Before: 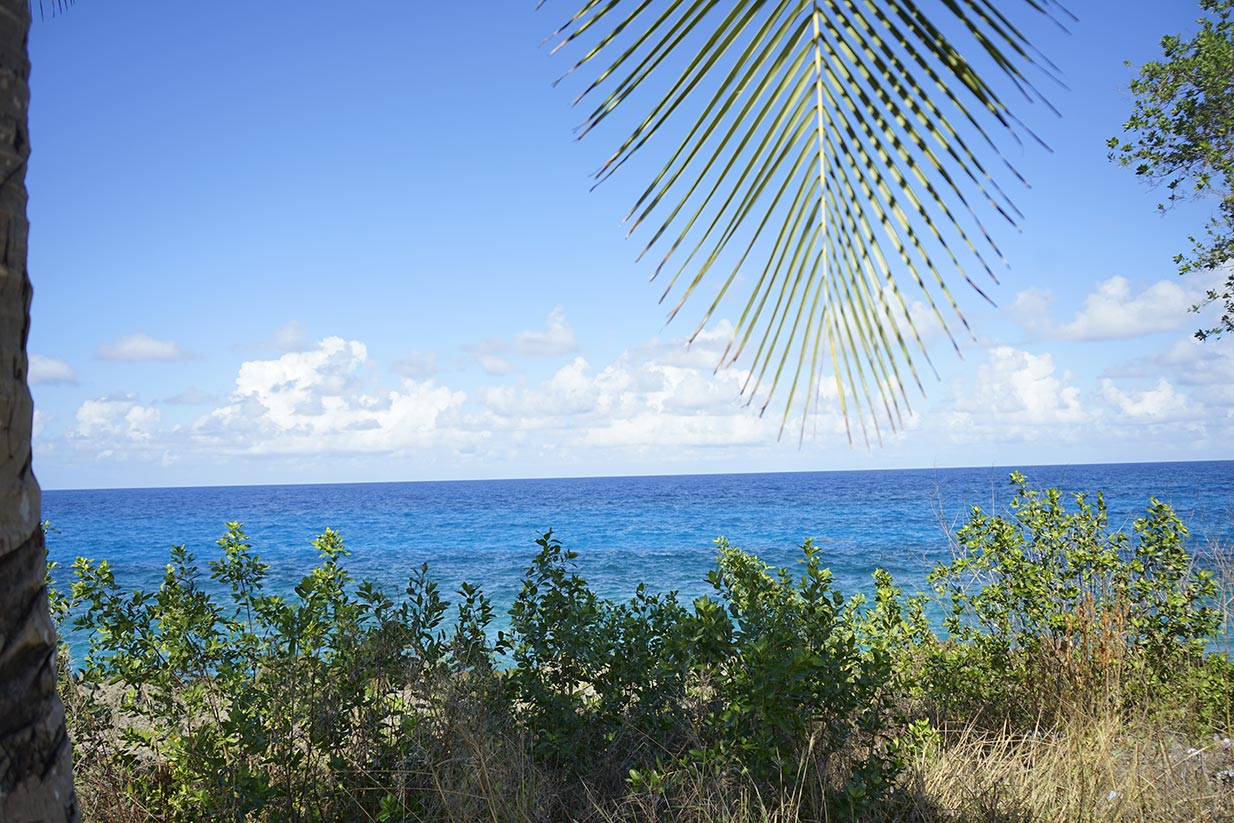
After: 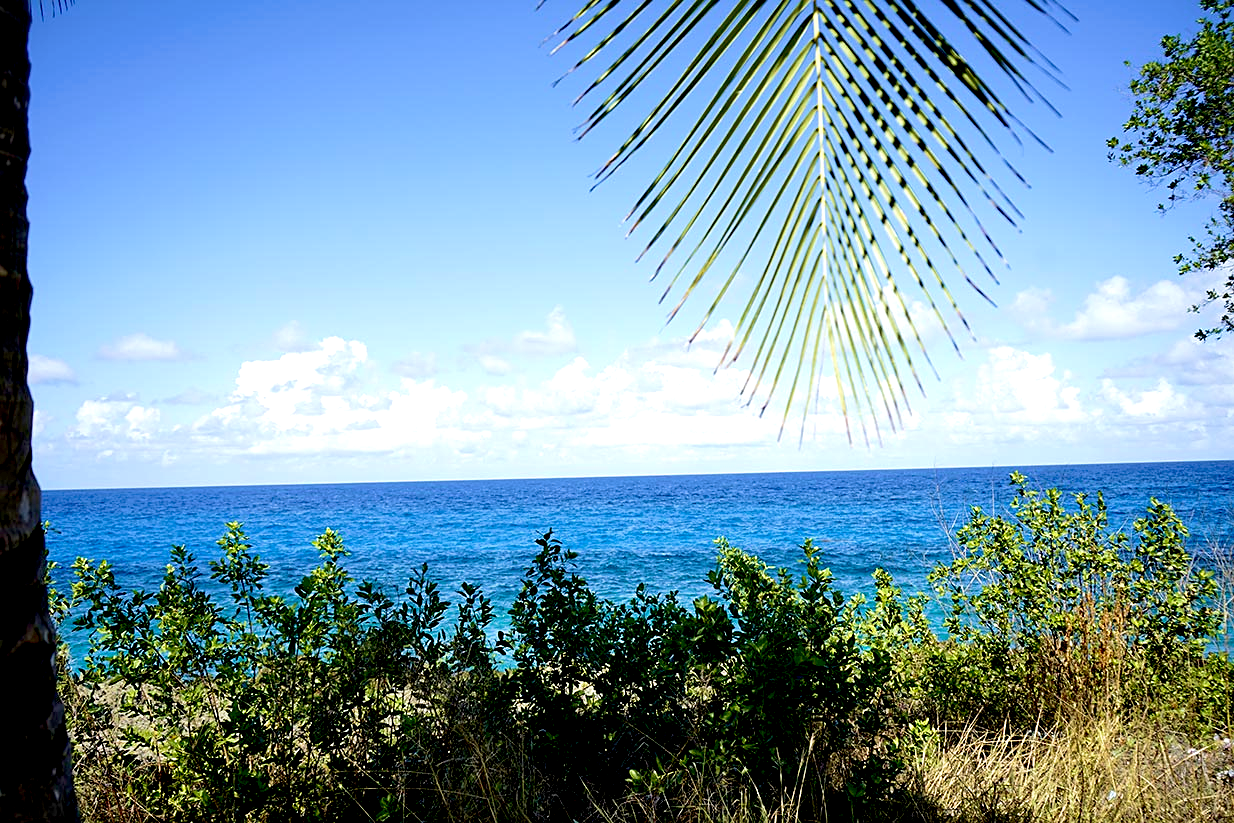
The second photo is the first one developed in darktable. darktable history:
sharpen: amount 0.209
tone equalizer: -8 EV -0.385 EV, -7 EV -0.421 EV, -6 EV -0.362 EV, -5 EV -0.214 EV, -3 EV 0.256 EV, -2 EV 0.342 EV, -1 EV 0.381 EV, +0 EV 0.397 EV, edges refinement/feathering 500, mask exposure compensation -1.57 EV, preserve details no
exposure: black level correction 0.046, exposure 0.014 EV, compensate highlight preservation false
velvia: strength 44.56%
